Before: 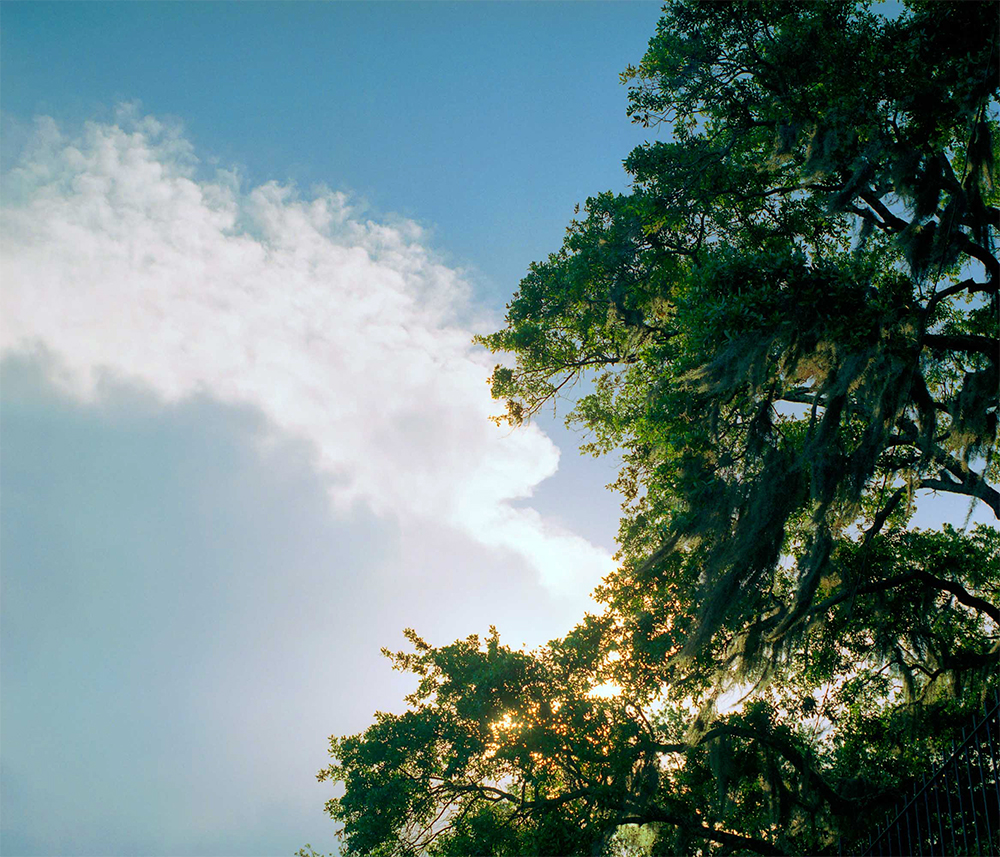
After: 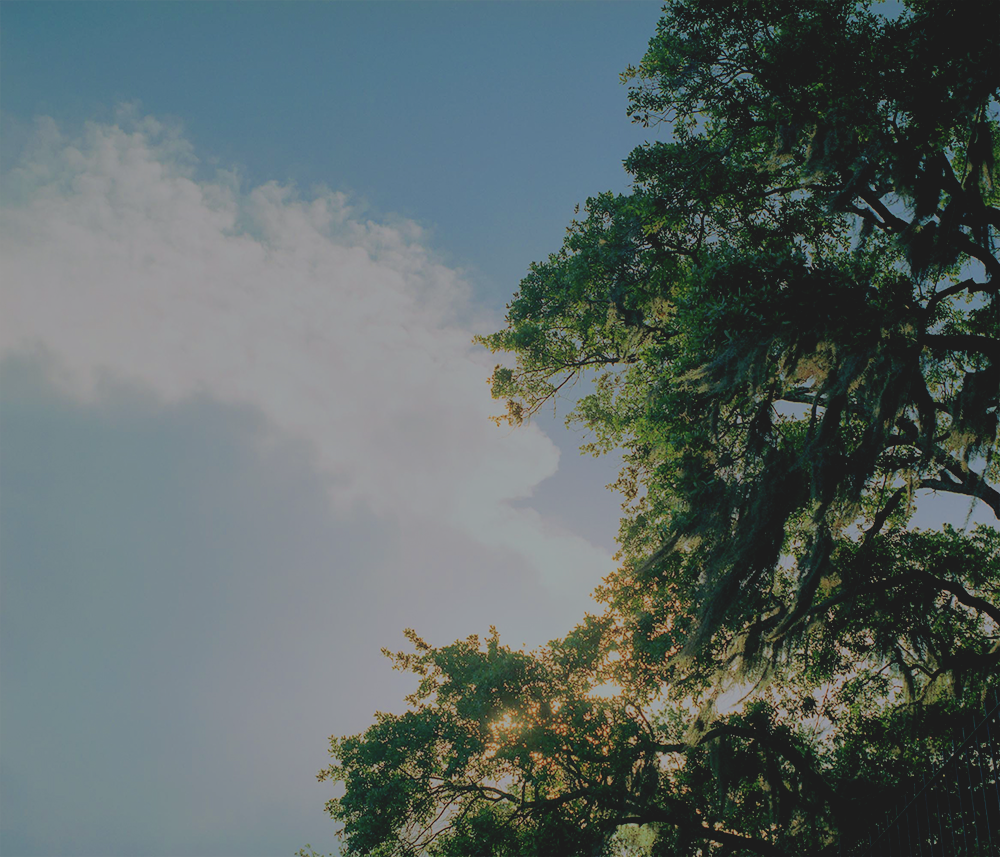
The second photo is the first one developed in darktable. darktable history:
exposure: black level correction 0, exposure -0.86 EV, compensate highlight preservation false
filmic rgb: black relative exposure -7.98 EV, white relative exposure 8.04 EV, hardness 2.49, latitude 10.31%, contrast 0.731, highlights saturation mix 9.52%, shadows ↔ highlights balance 1.83%
contrast brightness saturation: contrast -0.157, brightness 0.053, saturation -0.119
